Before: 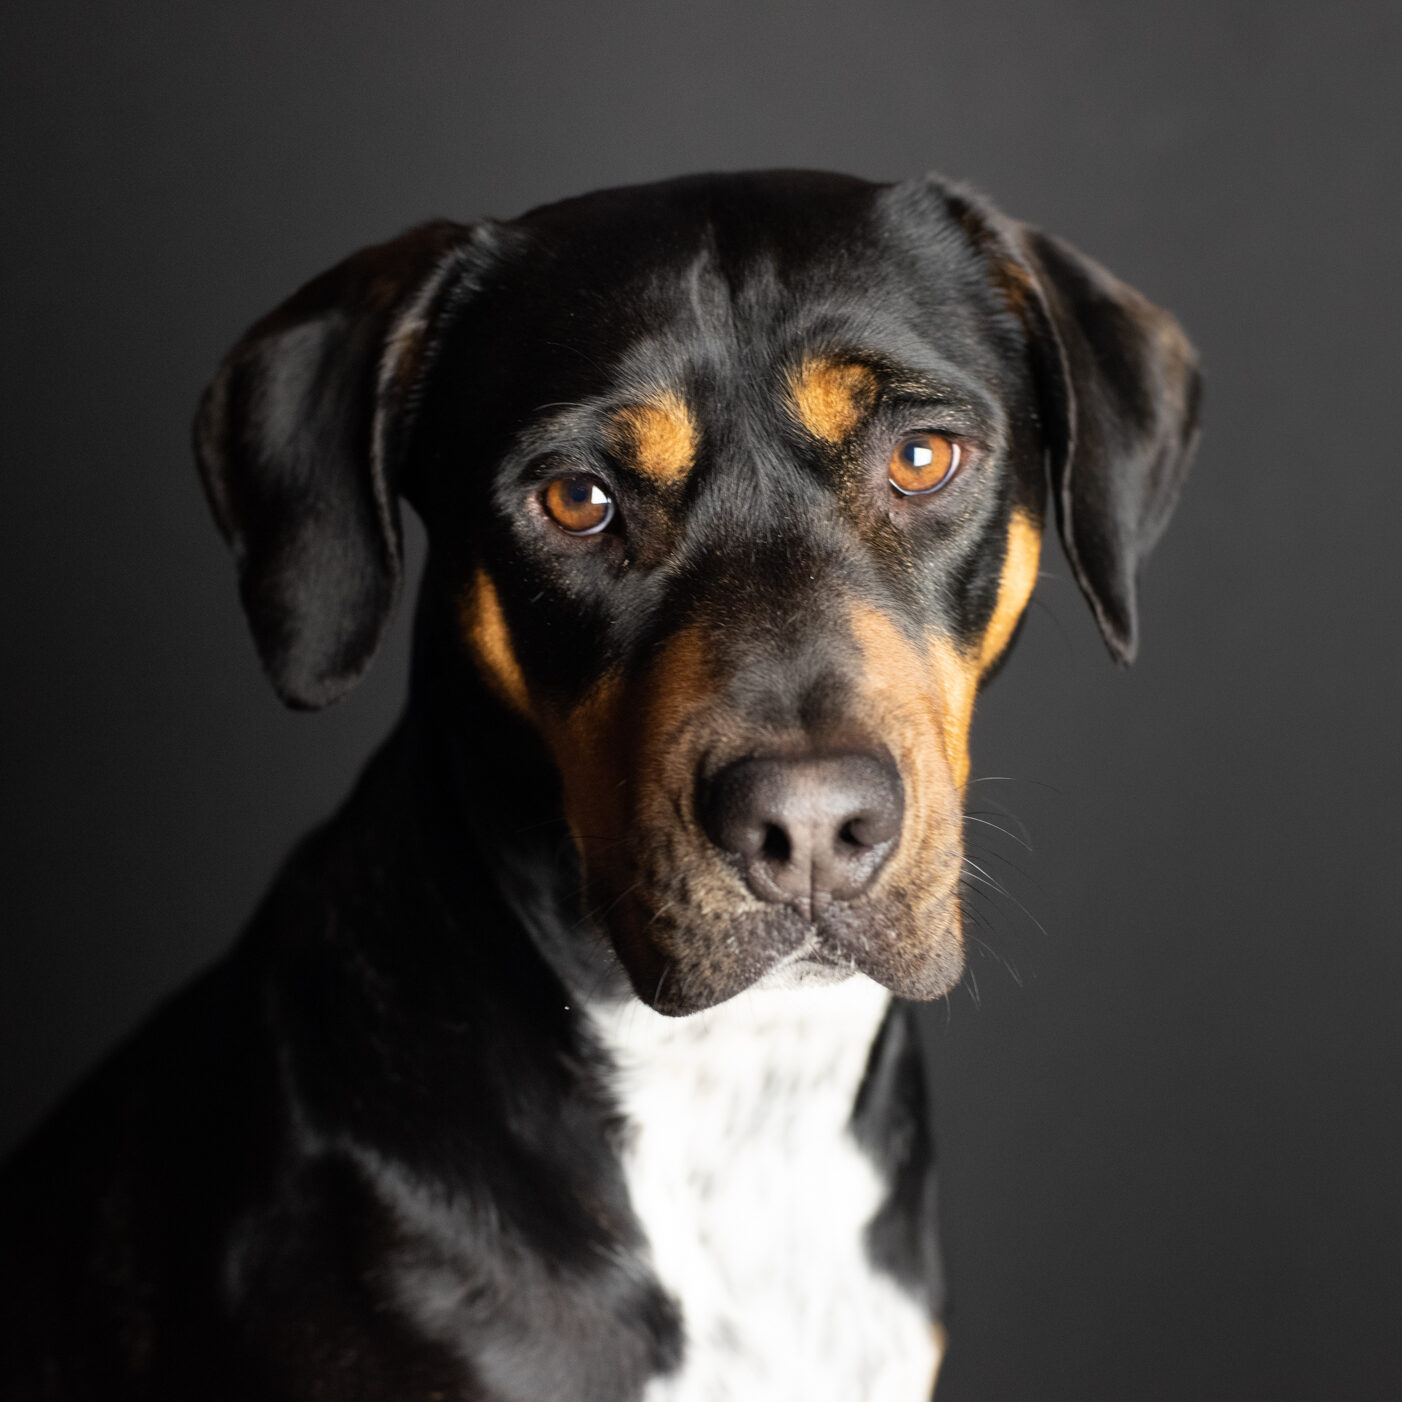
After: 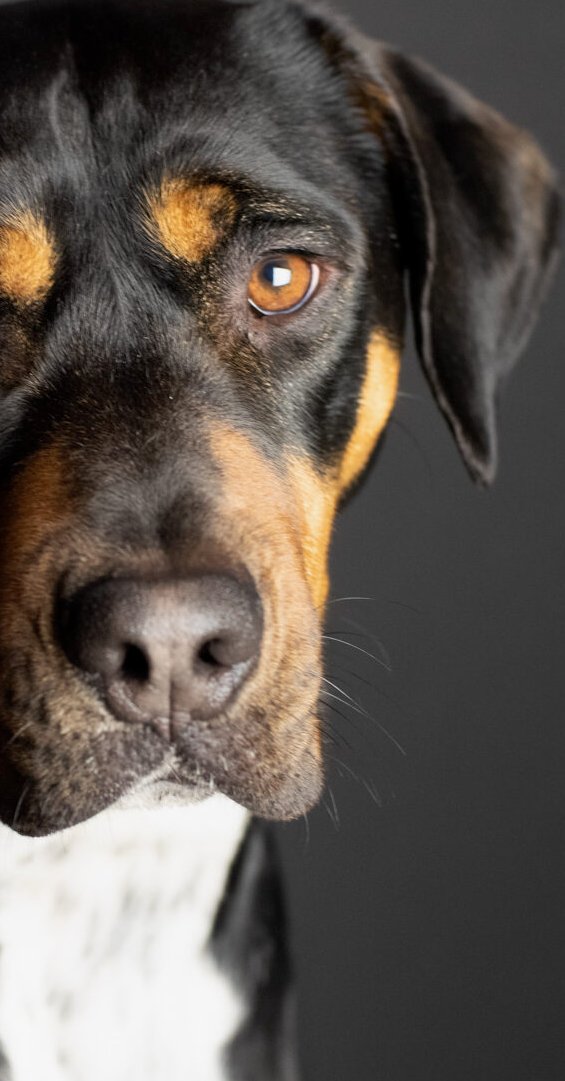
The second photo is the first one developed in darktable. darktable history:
crop: left 45.731%, top 12.894%, right 13.967%, bottom 9.961%
exposure: black level correction 0.002, exposure -0.106 EV, compensate highlight preservation false
